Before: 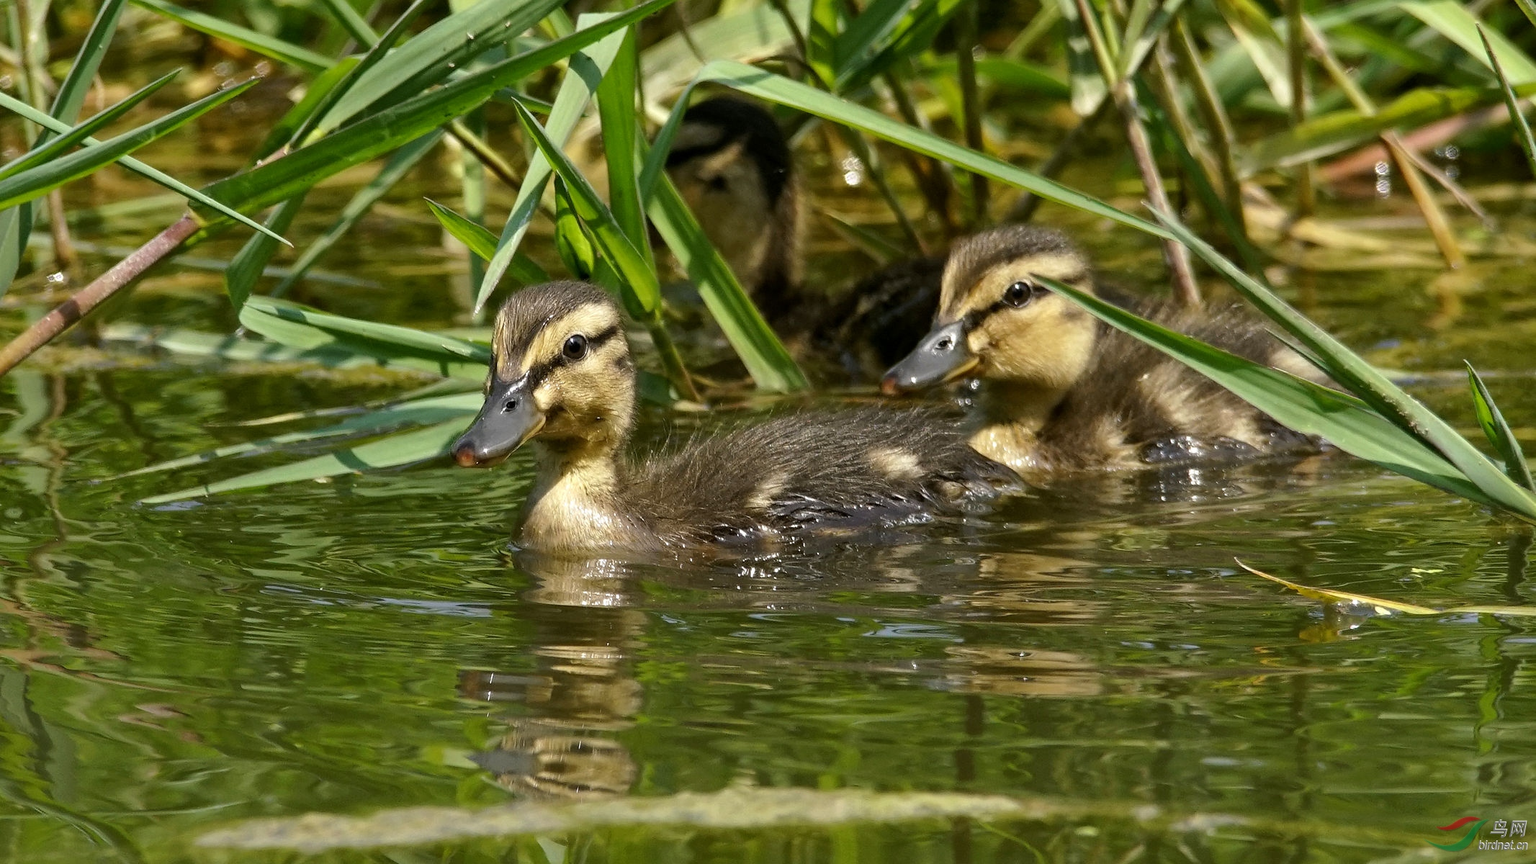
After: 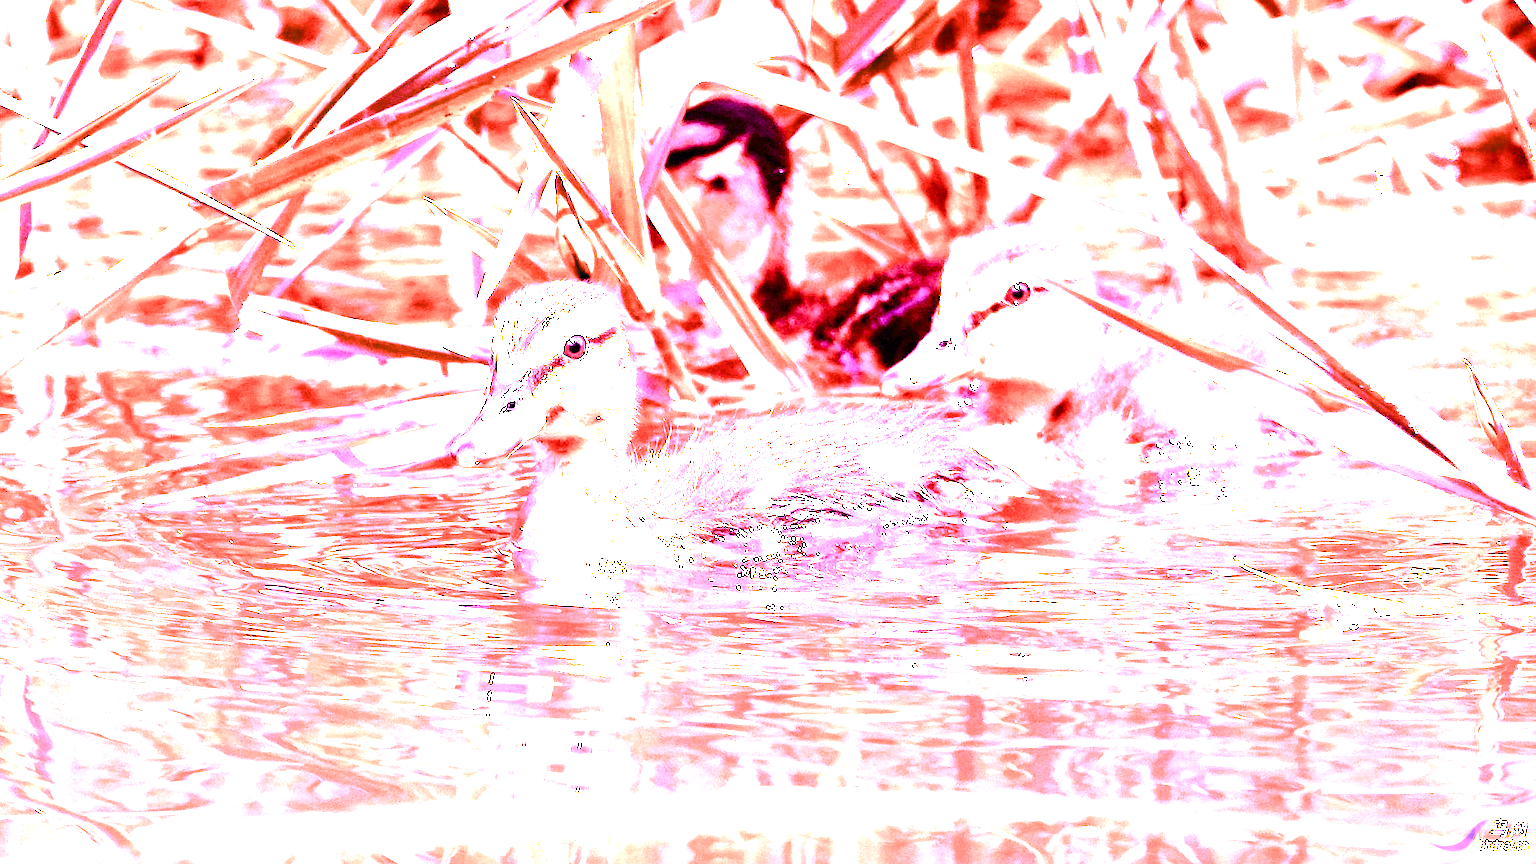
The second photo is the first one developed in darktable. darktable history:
white balance: red 8, blue 8
color balance rgb: perceptual saturation grading › global saturation 20%, perceptual saturation grading › highlights -50%, perceptual saturation grading › shadows 30%
